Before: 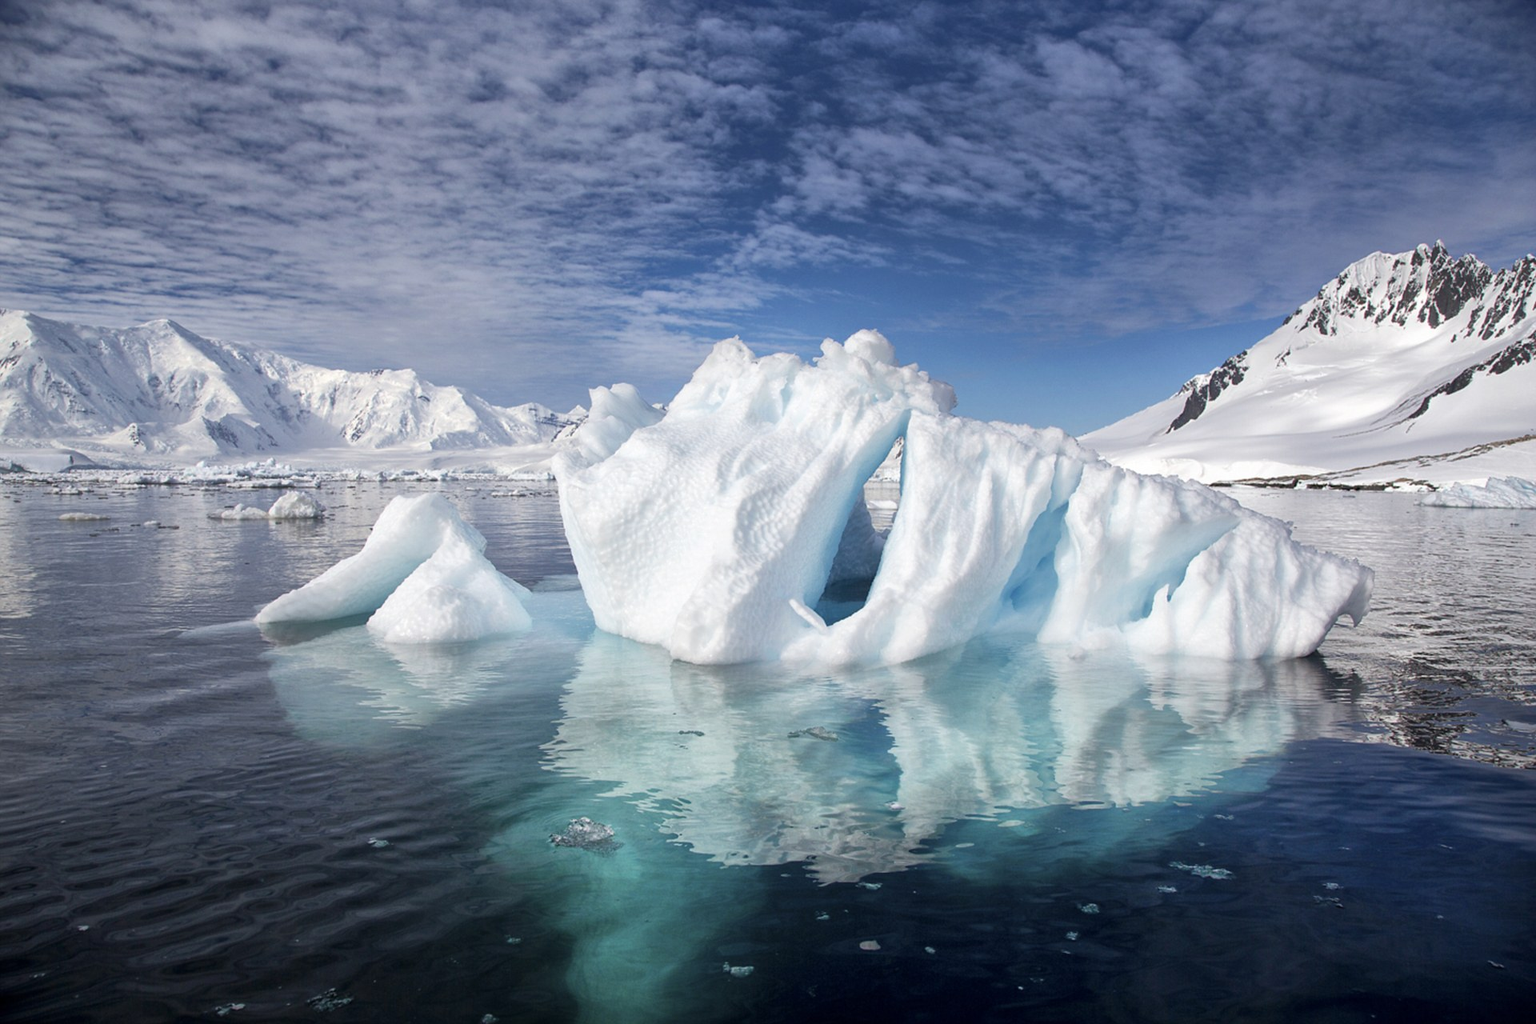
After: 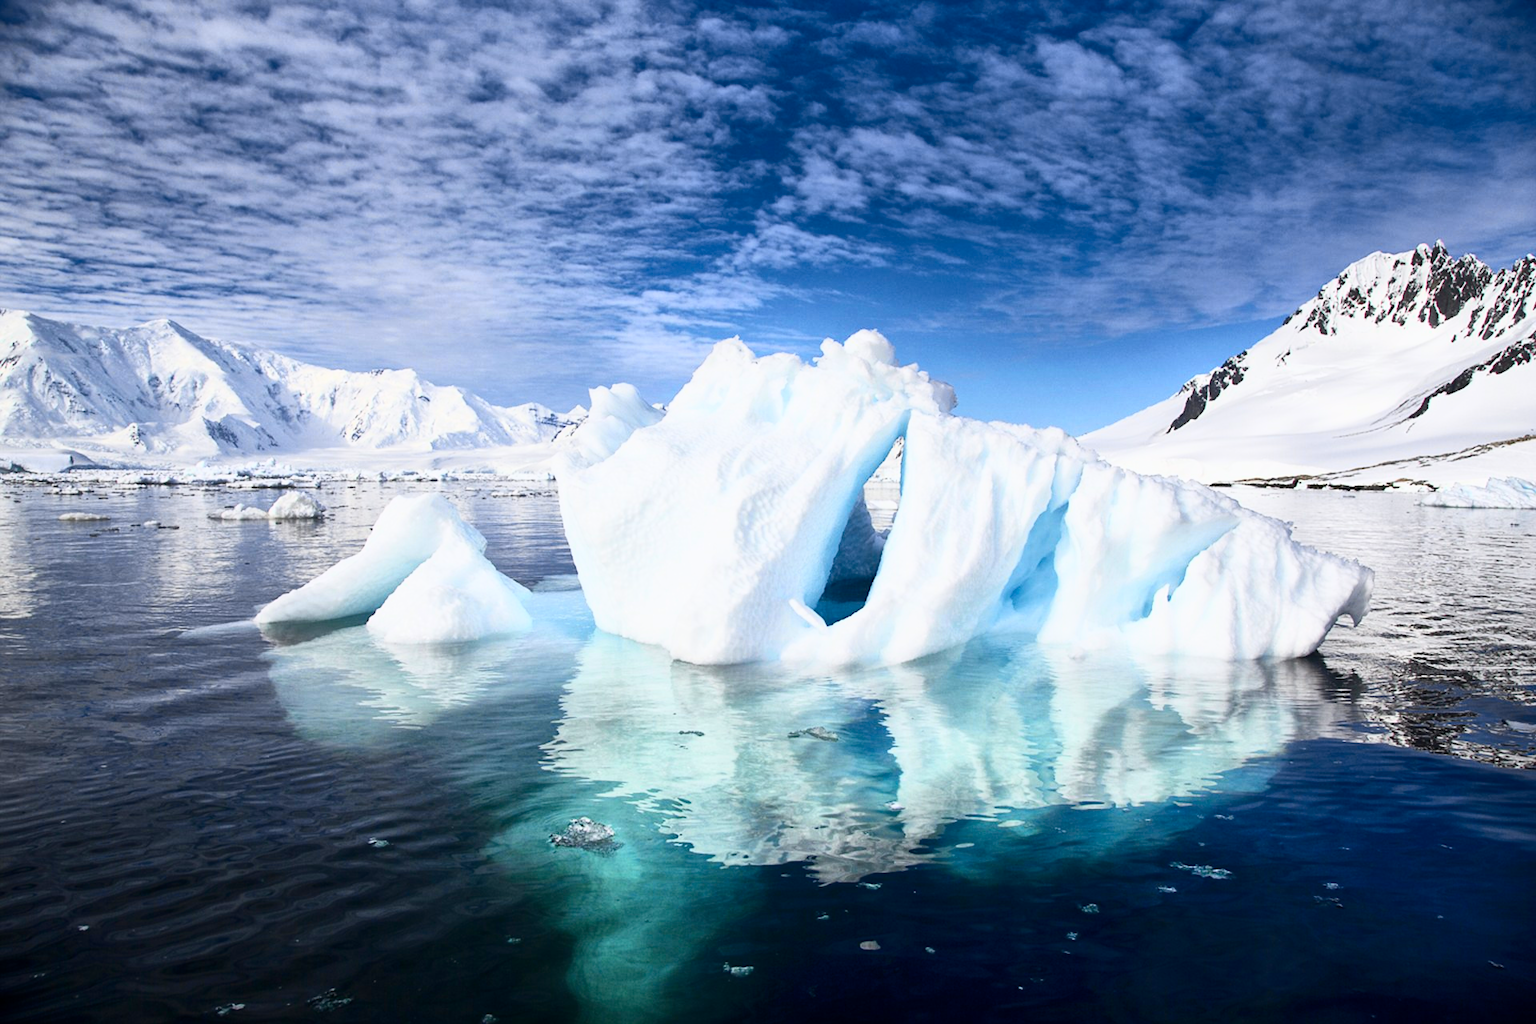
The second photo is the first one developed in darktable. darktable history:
tone curve: curves: ch0 [(0, 0) (0.187, 0.12) (0.384, 0.363) (0.577, 0.681) (0.735, 0.881) (0.864, 0.959) (1, 0.987)]; ch1 [(0, 0) (0.402, 0.36) (0.476, 0.466) (0.501, 0.501) (0.518, 0.514) (0.564, 0.614) (0.614, 0.664) (0.741, 0.829) (1, 1)]; ch2 [(0, 0) (0.429, 0.387) (0.483, 0.481) (0.503, 0.501) (0.522, 0.531) (0.564, 0.605) (0.615, 0.697) (0.702, 0.774) (1, 0.895)], color space Lab, independent channels
